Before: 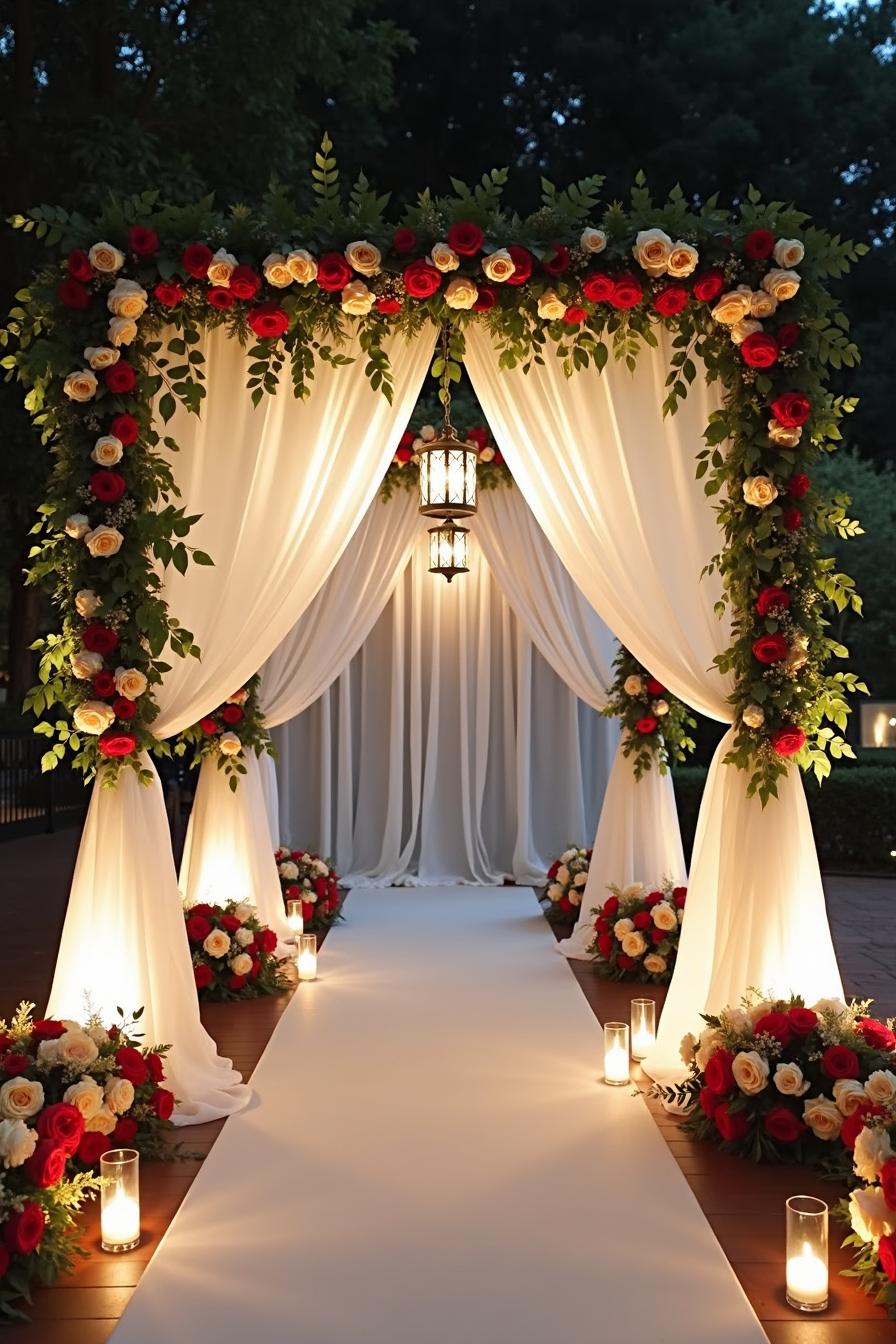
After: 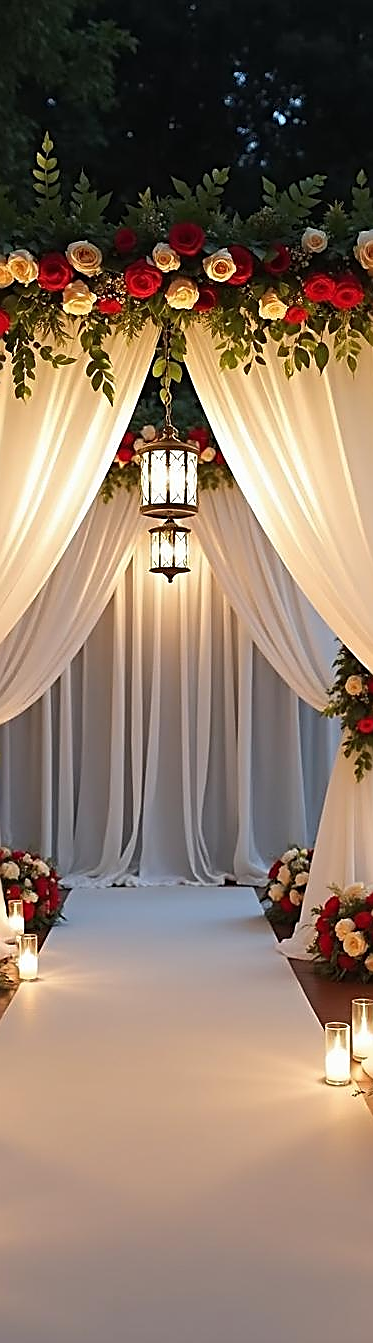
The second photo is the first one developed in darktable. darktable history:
sharpen: radius 1.4, amount 1.25, threshold 0.7
white balance: emerald 1
crop: left 31.229%, right 27.105%
